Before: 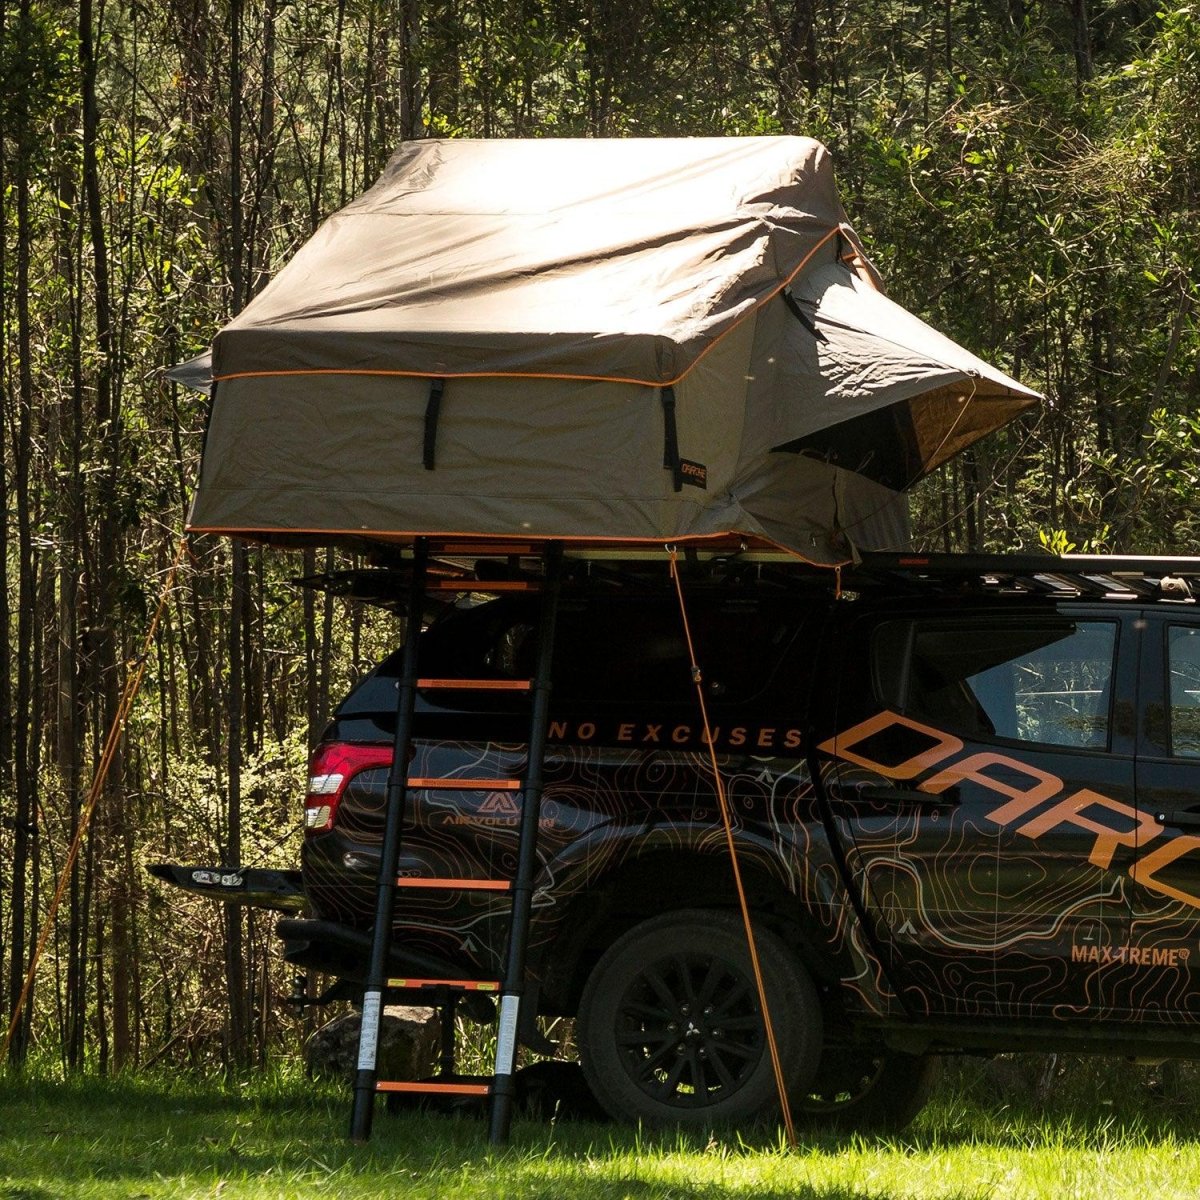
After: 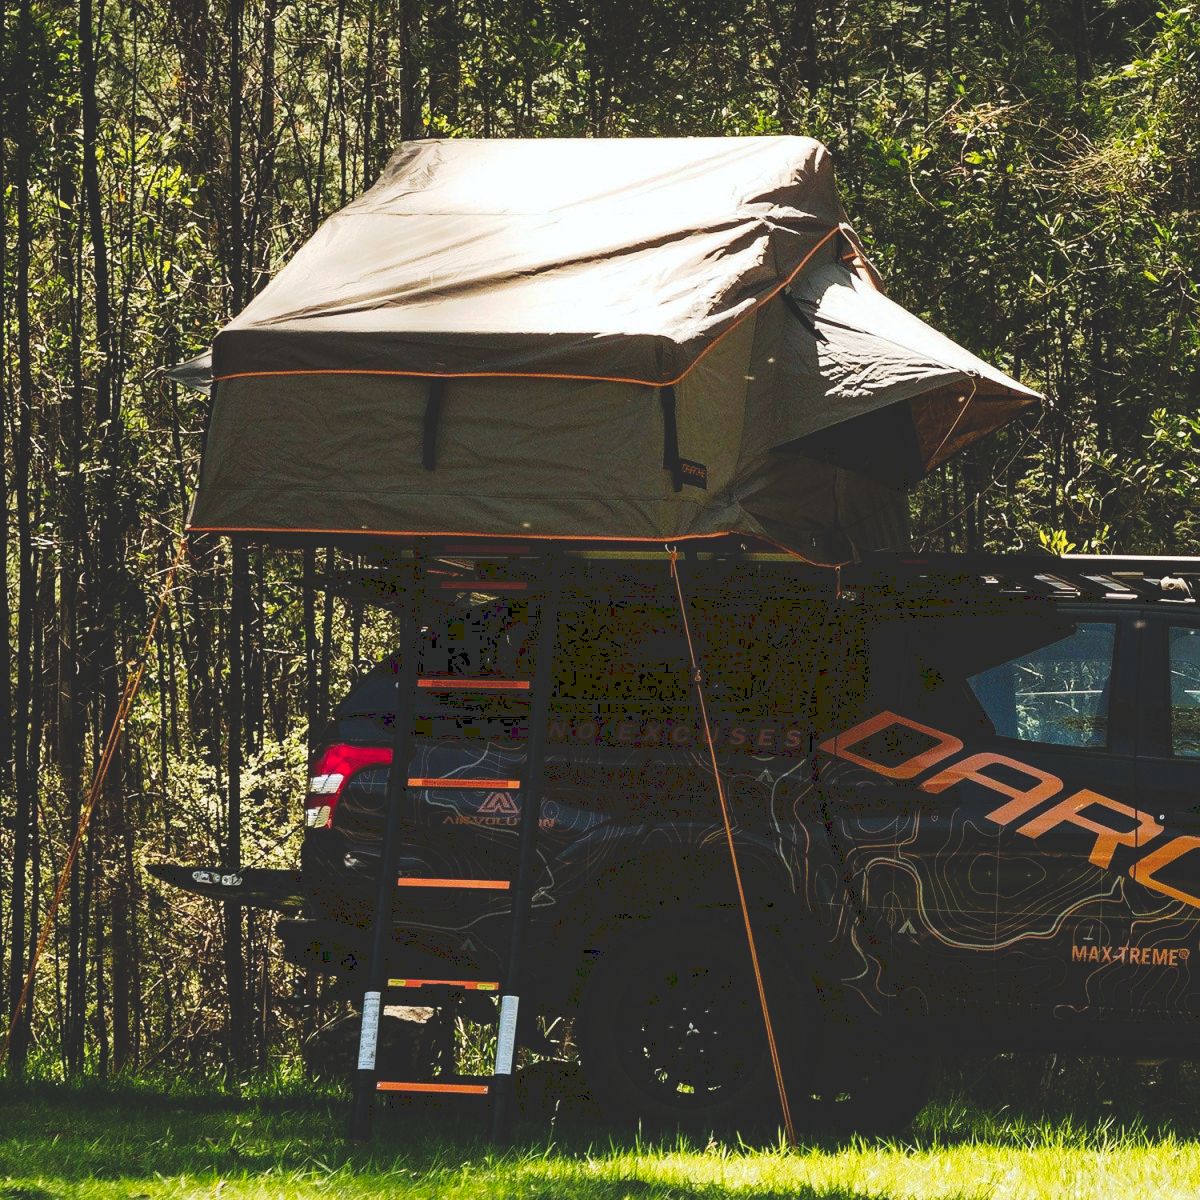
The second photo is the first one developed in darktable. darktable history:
white balance: red 0.986, blue 1.01
tone curve: curves: ch0 [(0, 0) (0.003, 0.17) (0.011, 0.17) (0.025, 0.17) (0.044, 0.168) (0.069, 0.167) (0.1, 0.173) (0.136, 0.181) (0.177, 0.199) (0.224, 0.226) (0.277, 0.271) (0.335, 0.333) (0.399, 0.419) (0.468, 0.52) (0.543, 0.621) (0.623, 0.716) (0.709, 0.795) (0.801, 0.867) (0.898, 0.914) (1, 1)], preserve colors none
